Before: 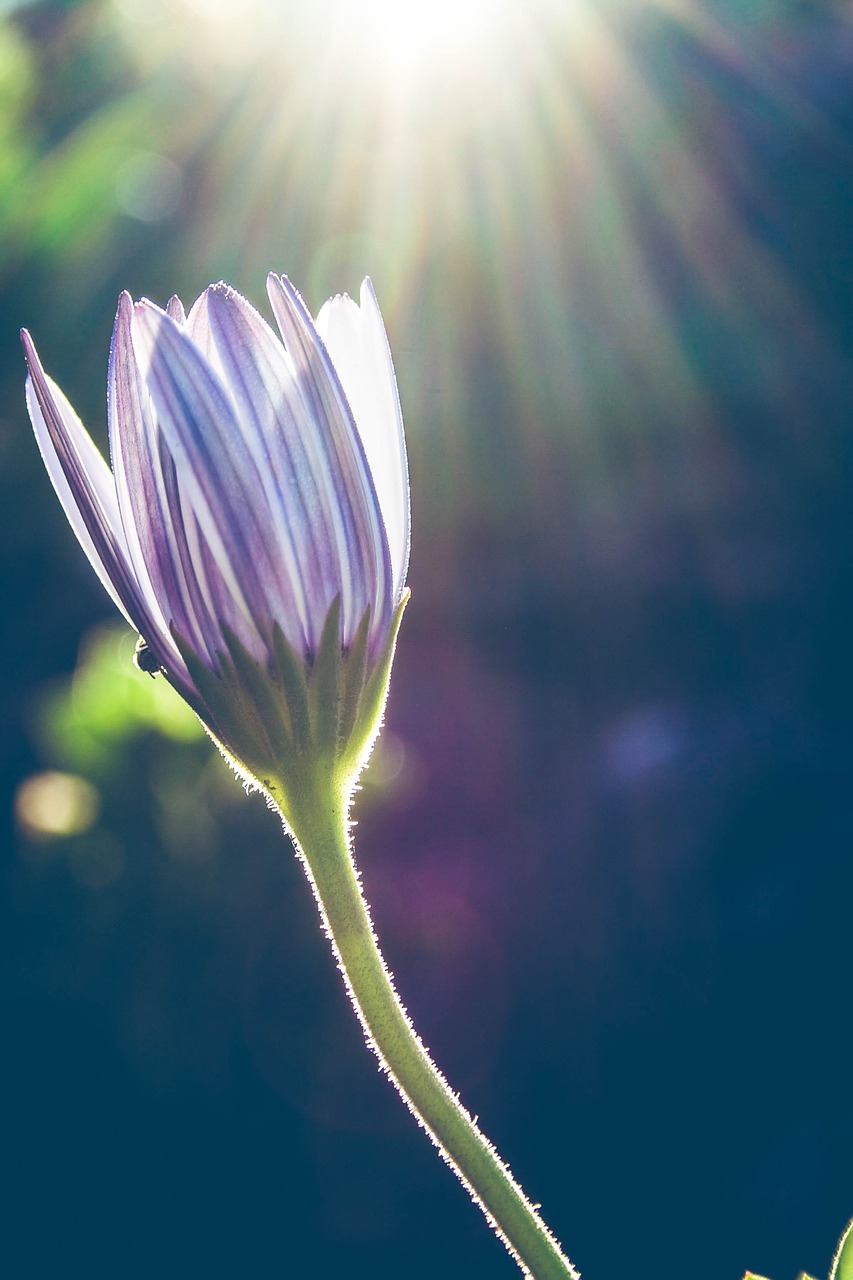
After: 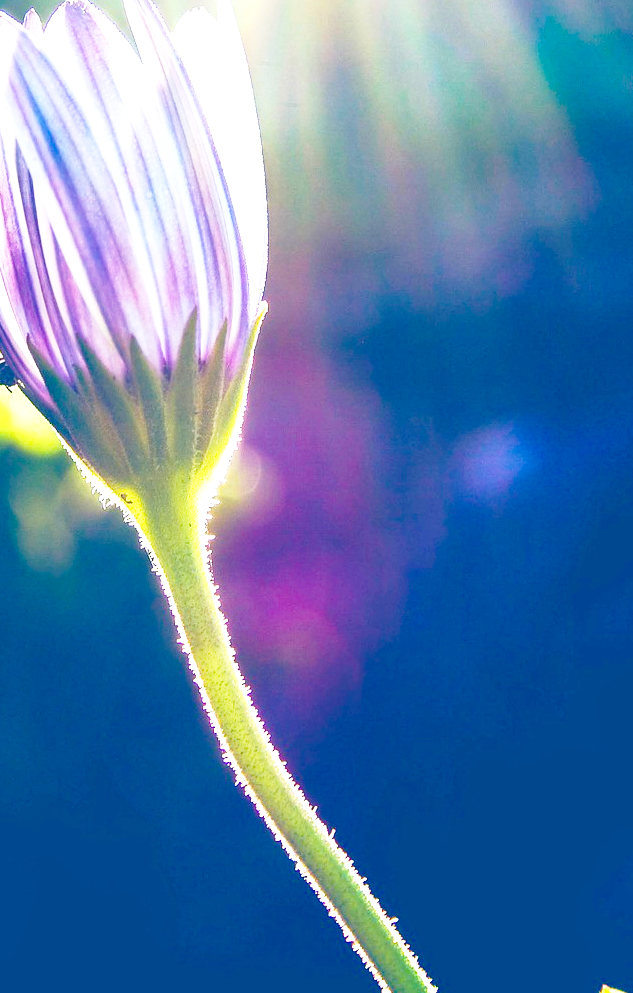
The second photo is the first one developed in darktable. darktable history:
exposure: exposure 0.206 EV, compensate highlight preservation false
crop: left 16.842%, top 22.406%, right 8.933%
shadows and highlights: shadows 2.93, highlights -17.16, soften with gaussian
base curve: curves: ch0 [(0, 0) (0.028, 0.03) (0.121, 0.232) (0.46, 0.748) (0.859, 0.968) (1, 1)], preserve colors none
color balance rgb: shadows lift › luminance 0.776%, shadows lift › chroma 0.156%, shadows lift › hue 16.95°, highlights gain › luminance 17.634%, perceptual saturation grading › global saturation 20.111%, perceptual saturation grading › highlights -19.759%, perceptual saturation grading › shadows 29.733%, perceptual brilliance grading › highlights 11.209%, global vibrance 41.067%
